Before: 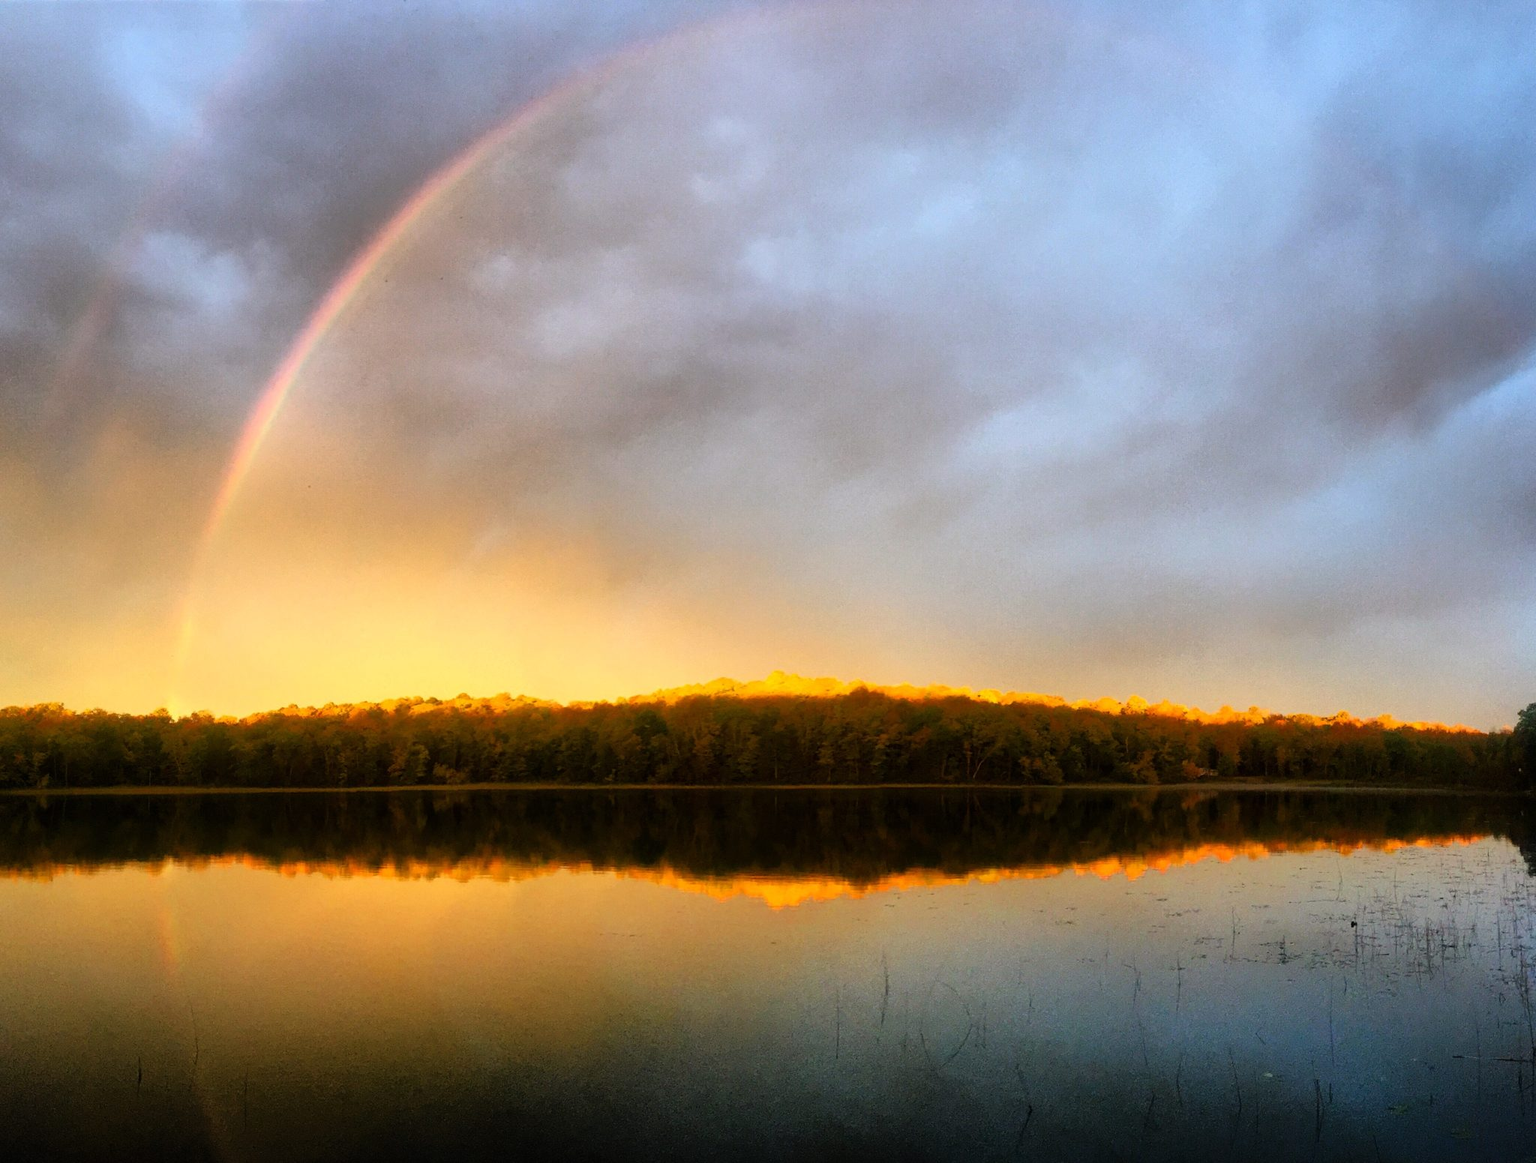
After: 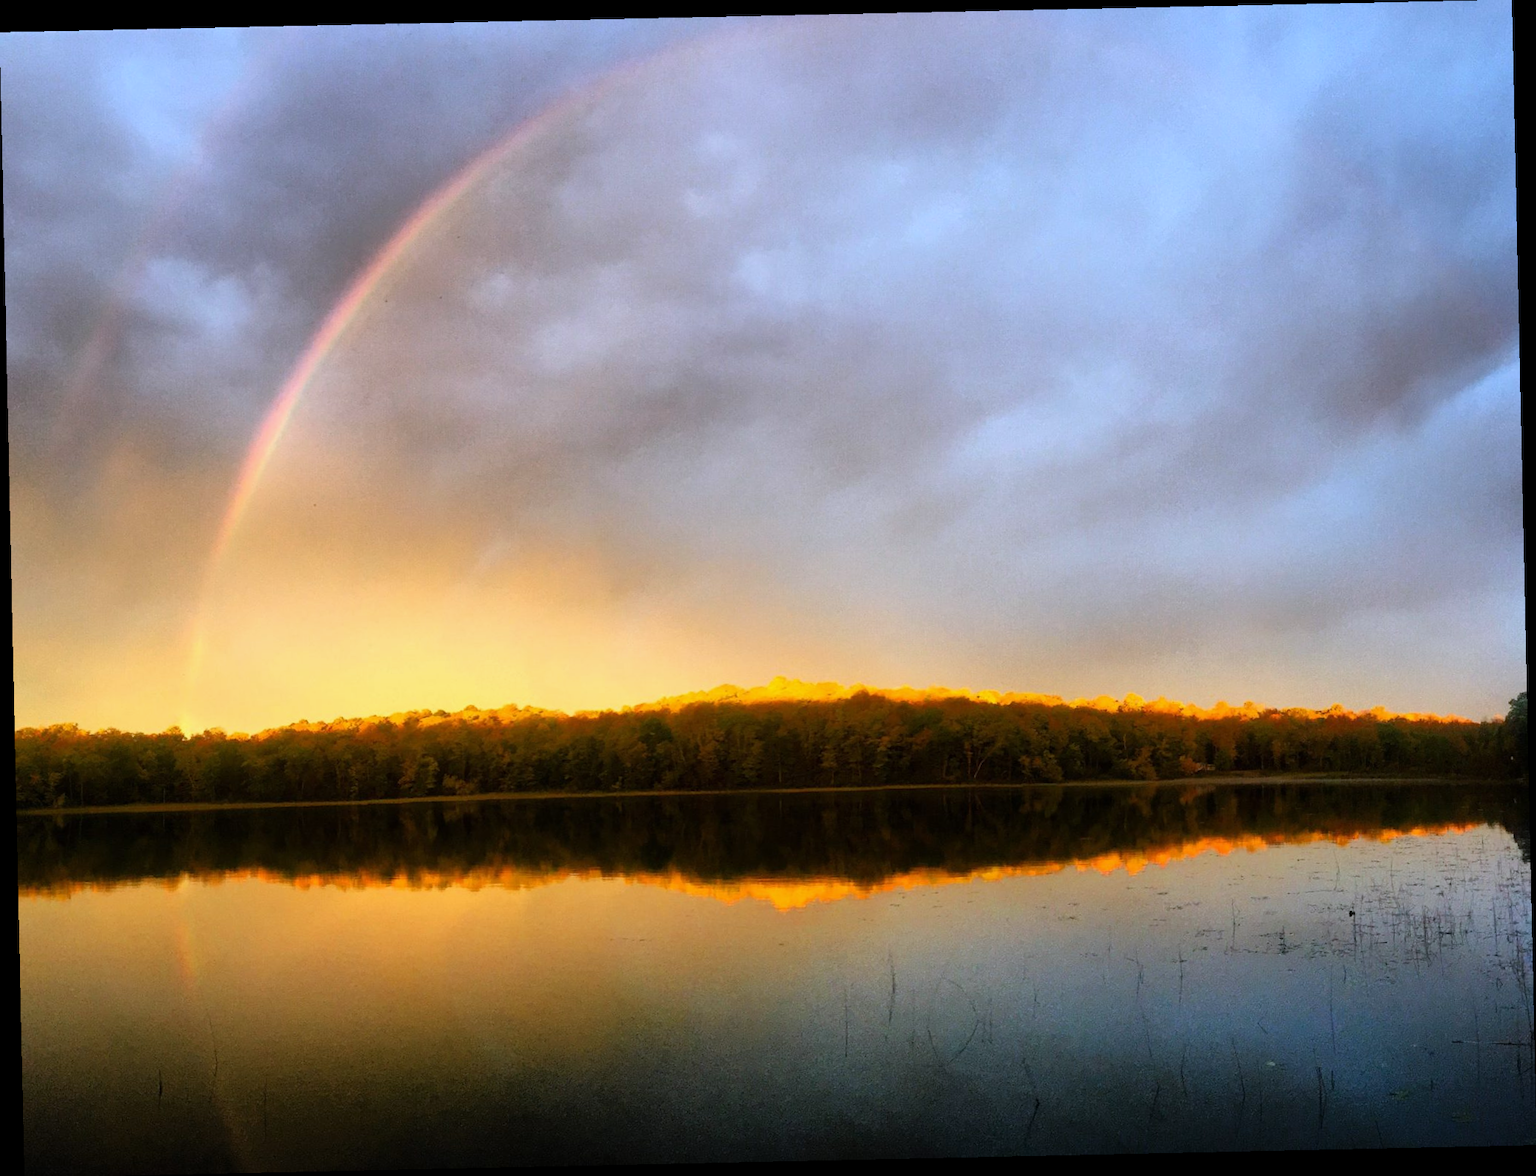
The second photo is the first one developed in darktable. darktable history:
white balance: red 0.984, blue 1.059
rotate and perspective: rotation -1.24°, automatic cropping off
